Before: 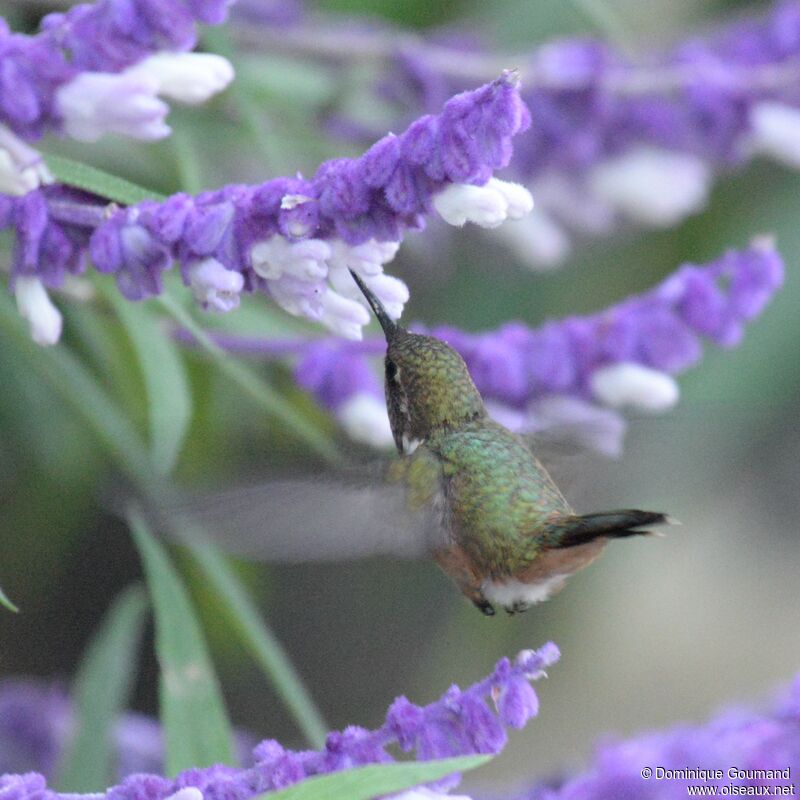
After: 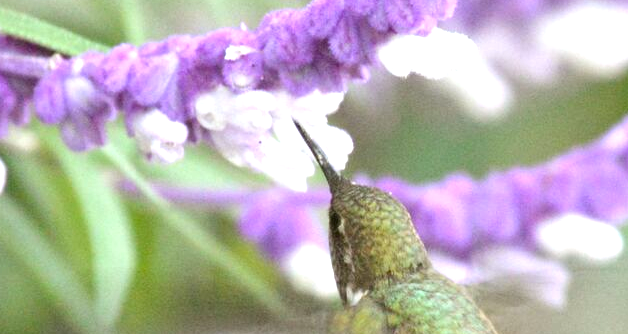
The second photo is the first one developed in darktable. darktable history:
color correction: highlights a* -1.33, highlights b* 10.27, shadows a* 0.589, shadows b* 19.13
crop: left 7.009%, top 18.667%, right 14.441%, bottom 39.483%
exposure: black level correction 0.001, exposure 1.045 EV, compensate highlight preservation false
